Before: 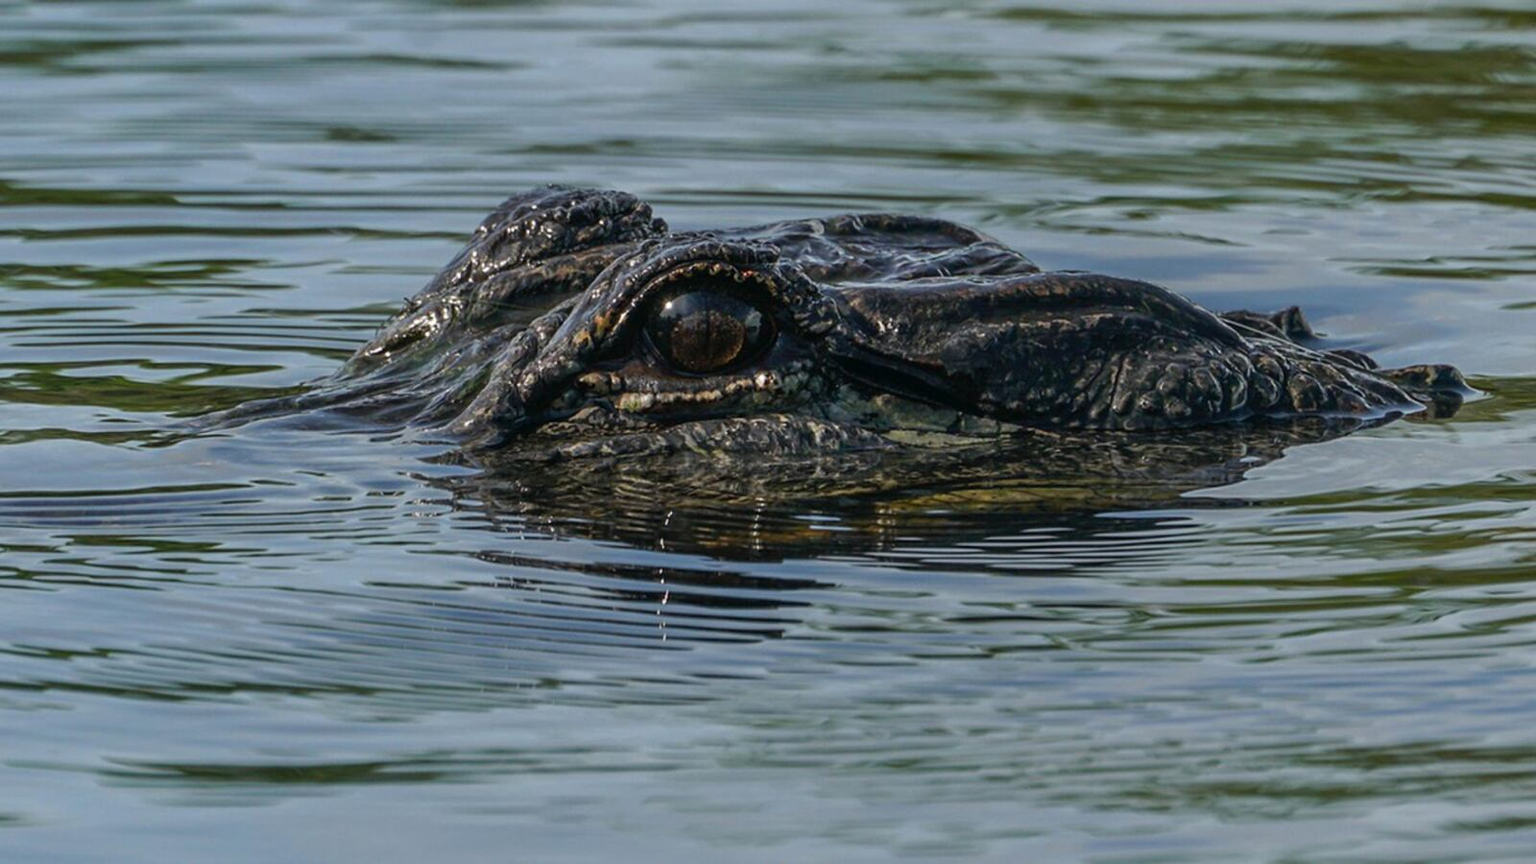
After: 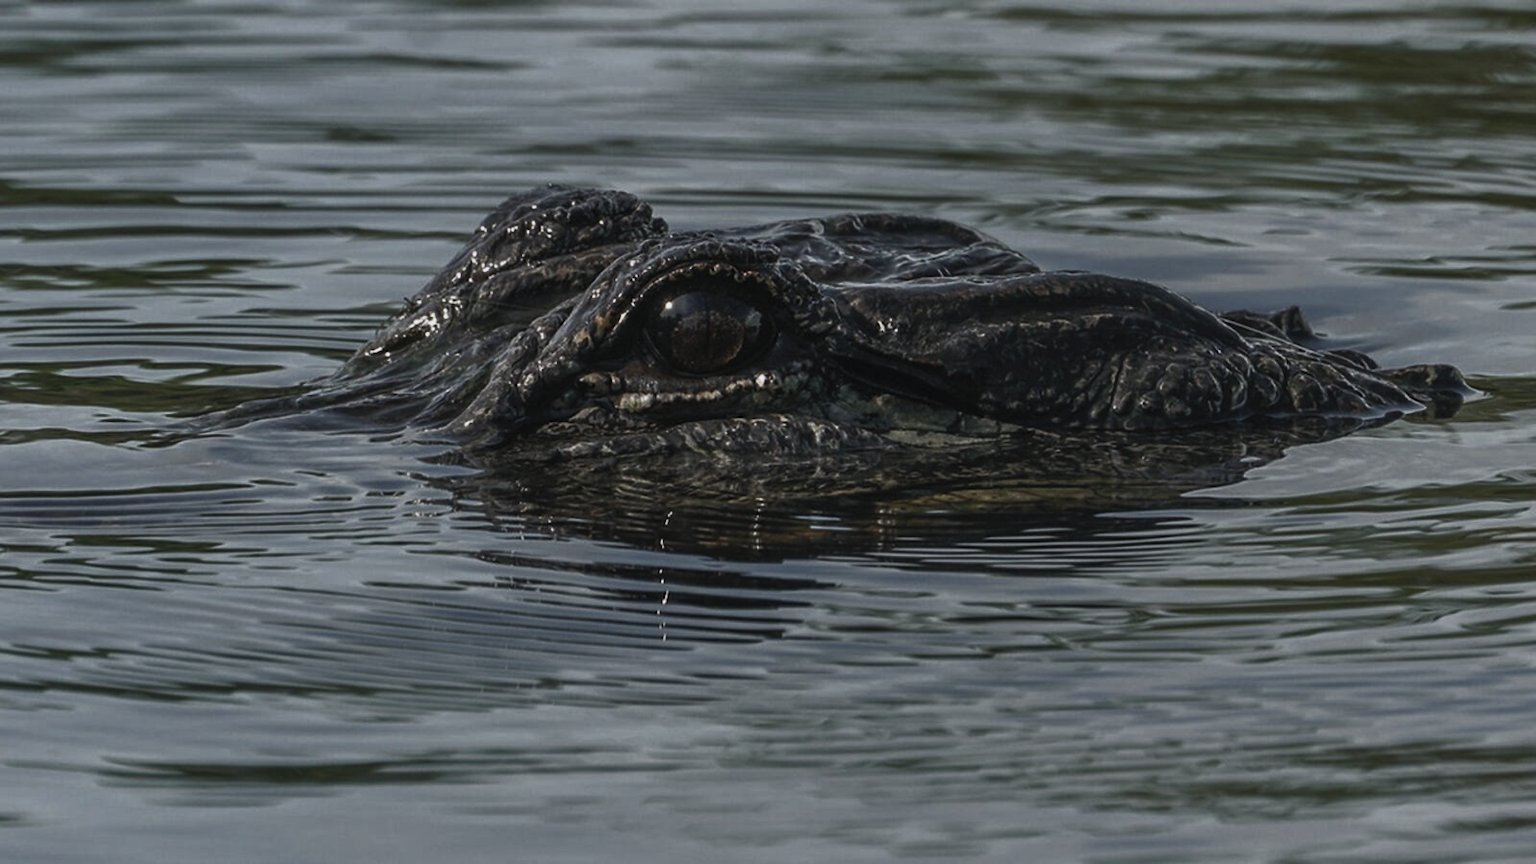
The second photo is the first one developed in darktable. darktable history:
contrast brightness saturation: contrast 0.57, brightness 0.57, saturation -0.34
exposure: exposure -1.468 EV, compensate highlight preservation false
